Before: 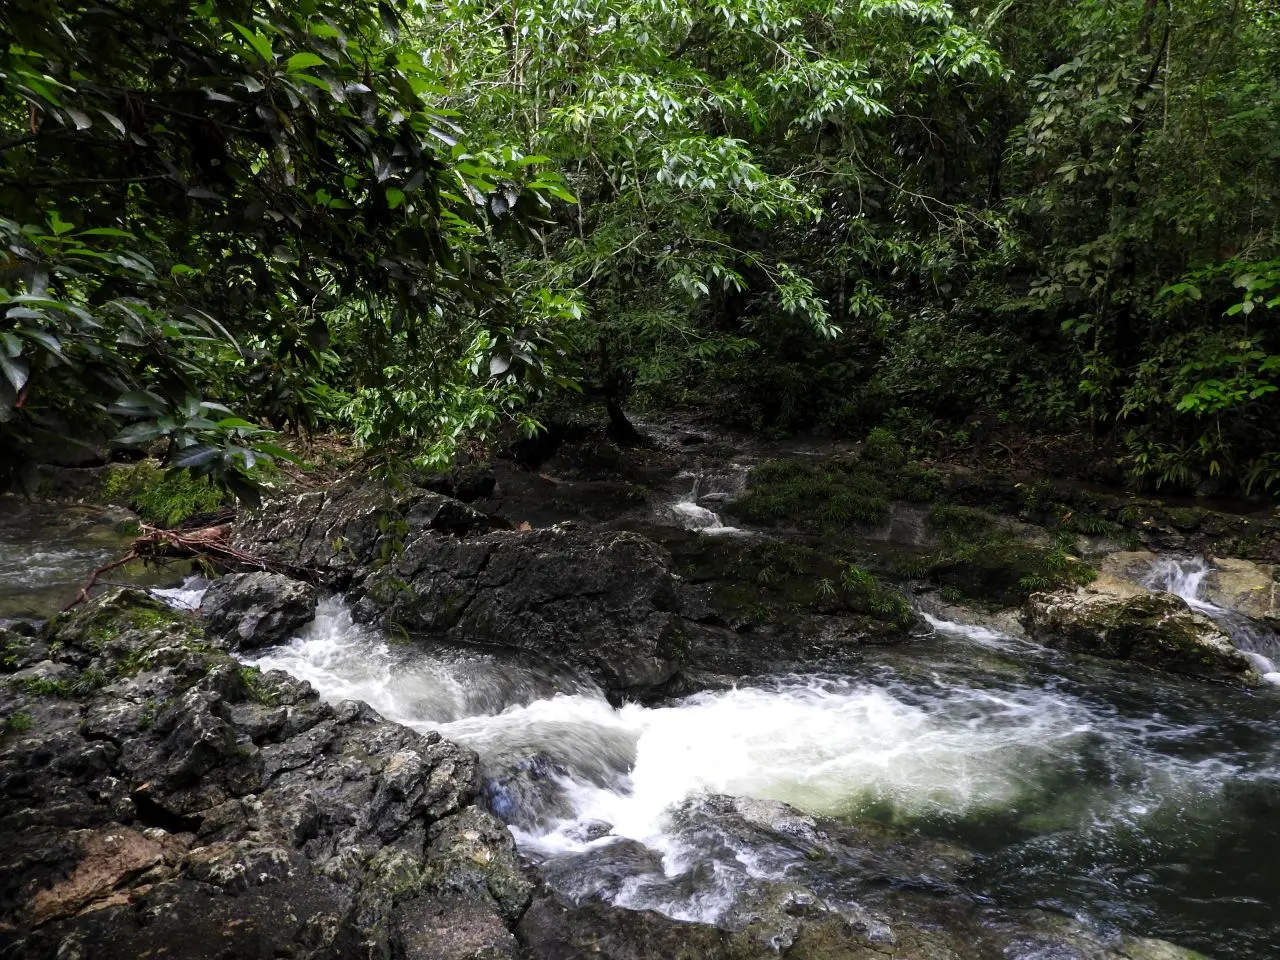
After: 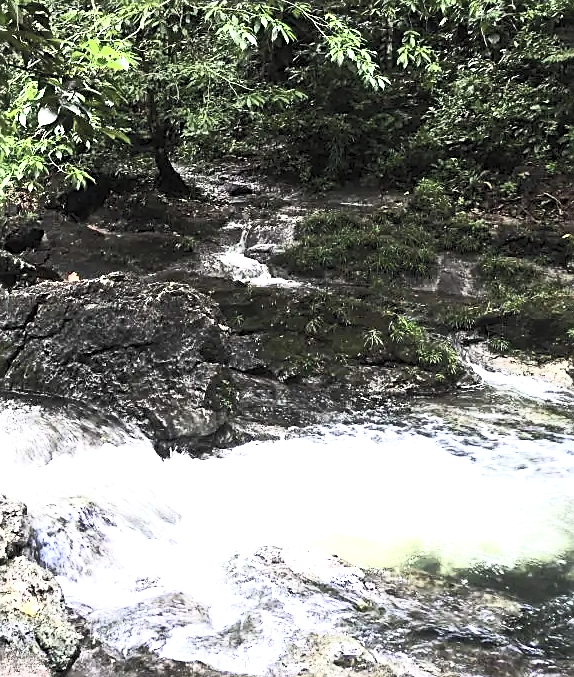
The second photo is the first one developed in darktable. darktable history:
exposure: black level correction 0, exposure 1.297 EV, compensate highlight preservation false
contrast brightness saturation: contrast 0.45, brightness 0.555, saturation -0.209
tone equalizer: -8 EV -0.425 EV, -7 EV -0.361 EV, -6 EV -0.333 EV, -5 EV -0.188 EV, -3 EV 0.193 EV, -2 EV 0.312 EV, -1 EV 0.388 EV, +0 EV 0.411 EV, edges refinement/feathering 500, mask exposure compensation -1.57 EV, preserve details no
sharpen: amount 0.493
crop: left 35.338%, top 26.009%, right 19.761%, bottom 3.407%
